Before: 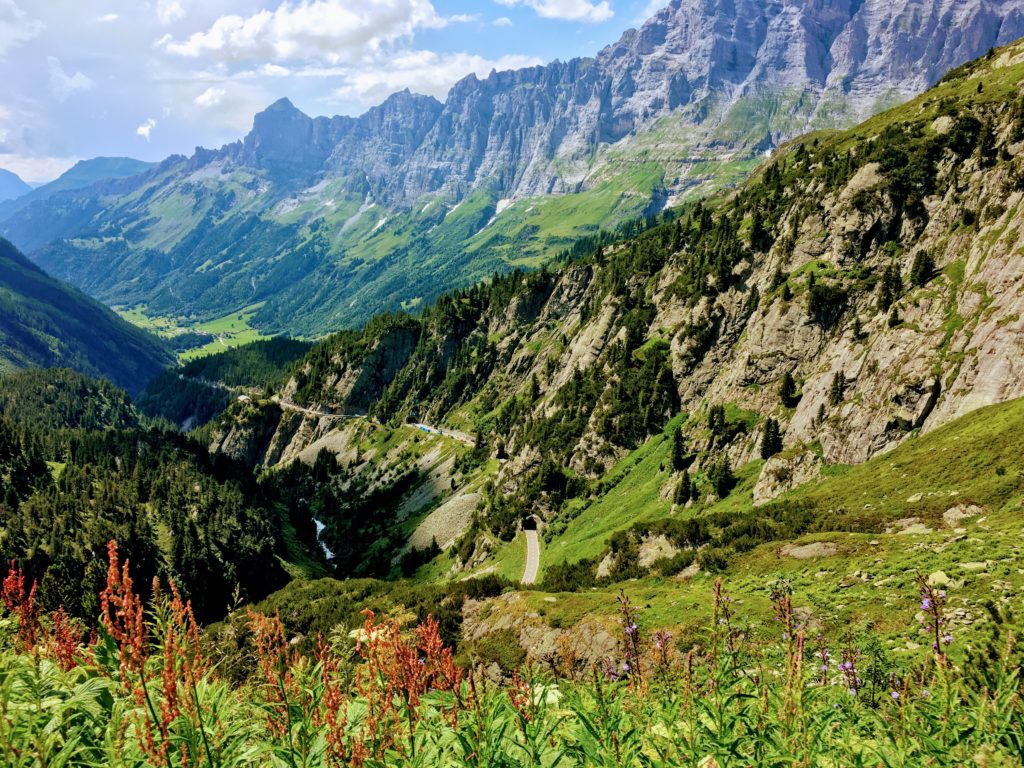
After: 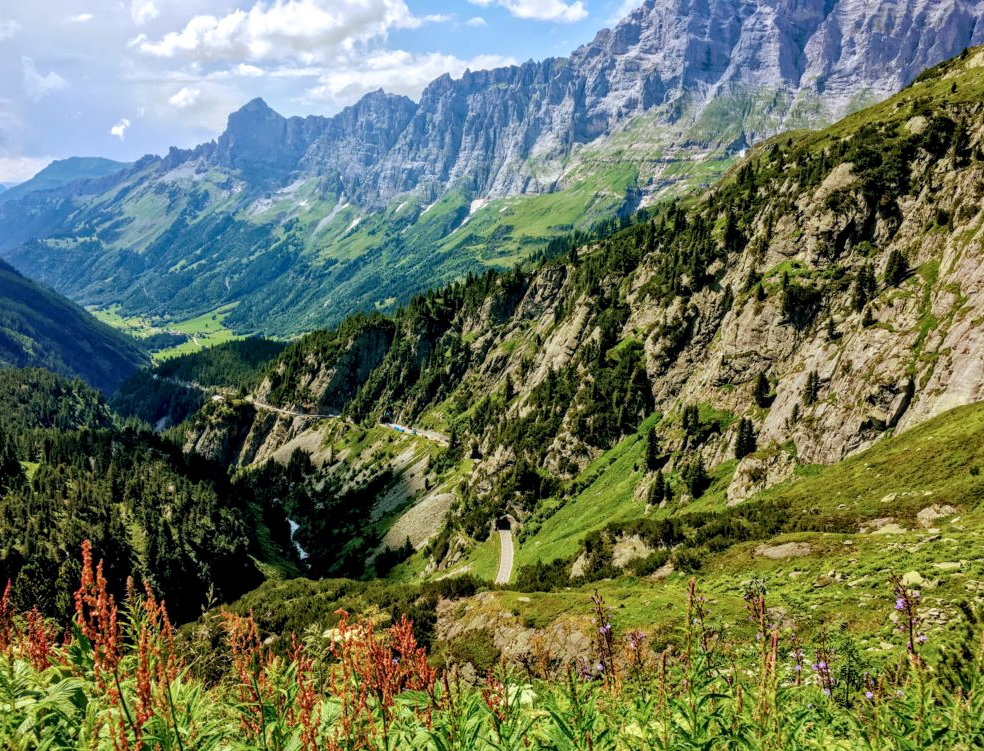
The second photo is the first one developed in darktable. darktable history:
crop and rotate: left 2.604%, right 1.285%, bottom 2.133%
local contrast: on, module defaults
